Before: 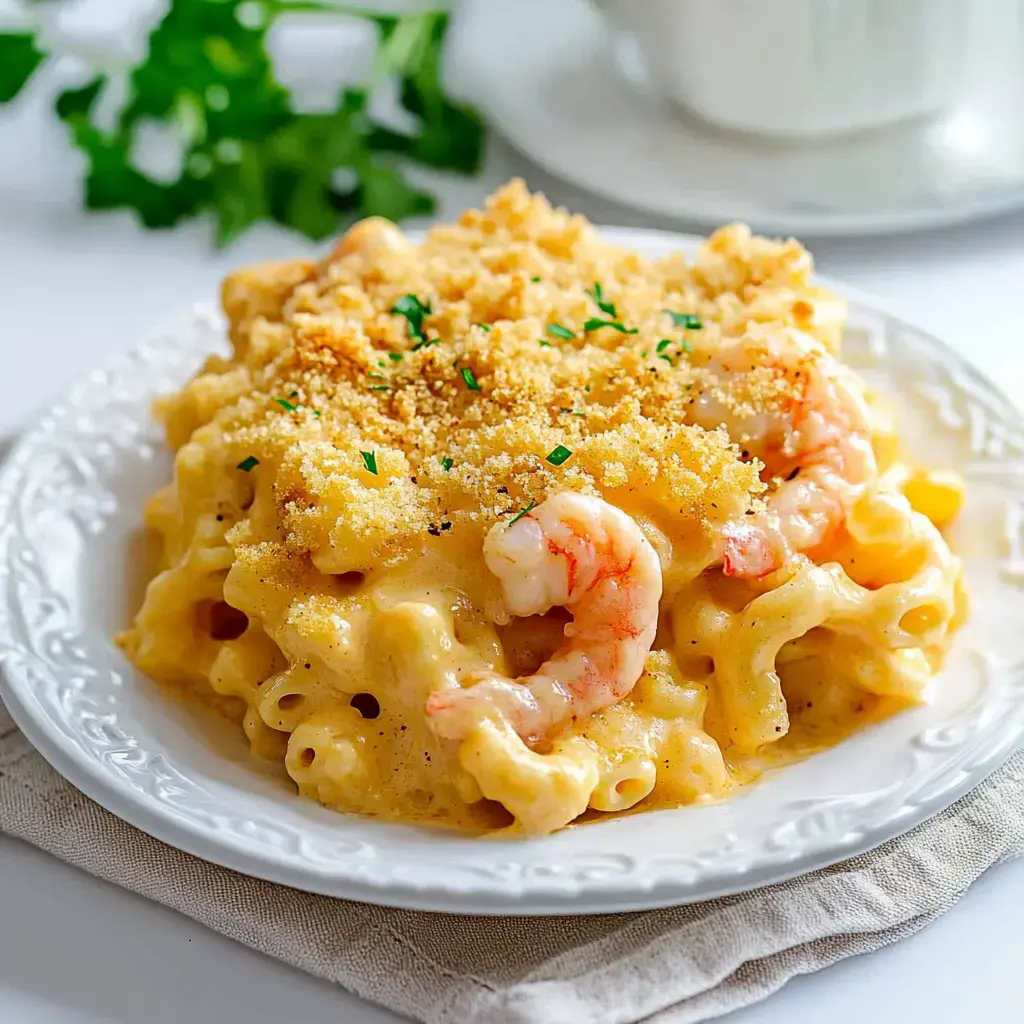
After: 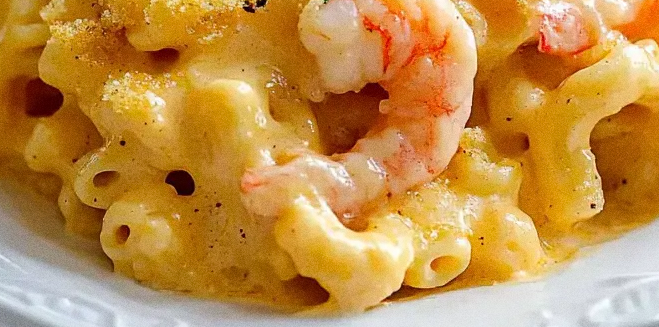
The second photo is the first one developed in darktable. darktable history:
grain: coarseness 0.09 ISO
crop: left 18.091%, top 51.13%, right 17.525%, bottom 16.85%
